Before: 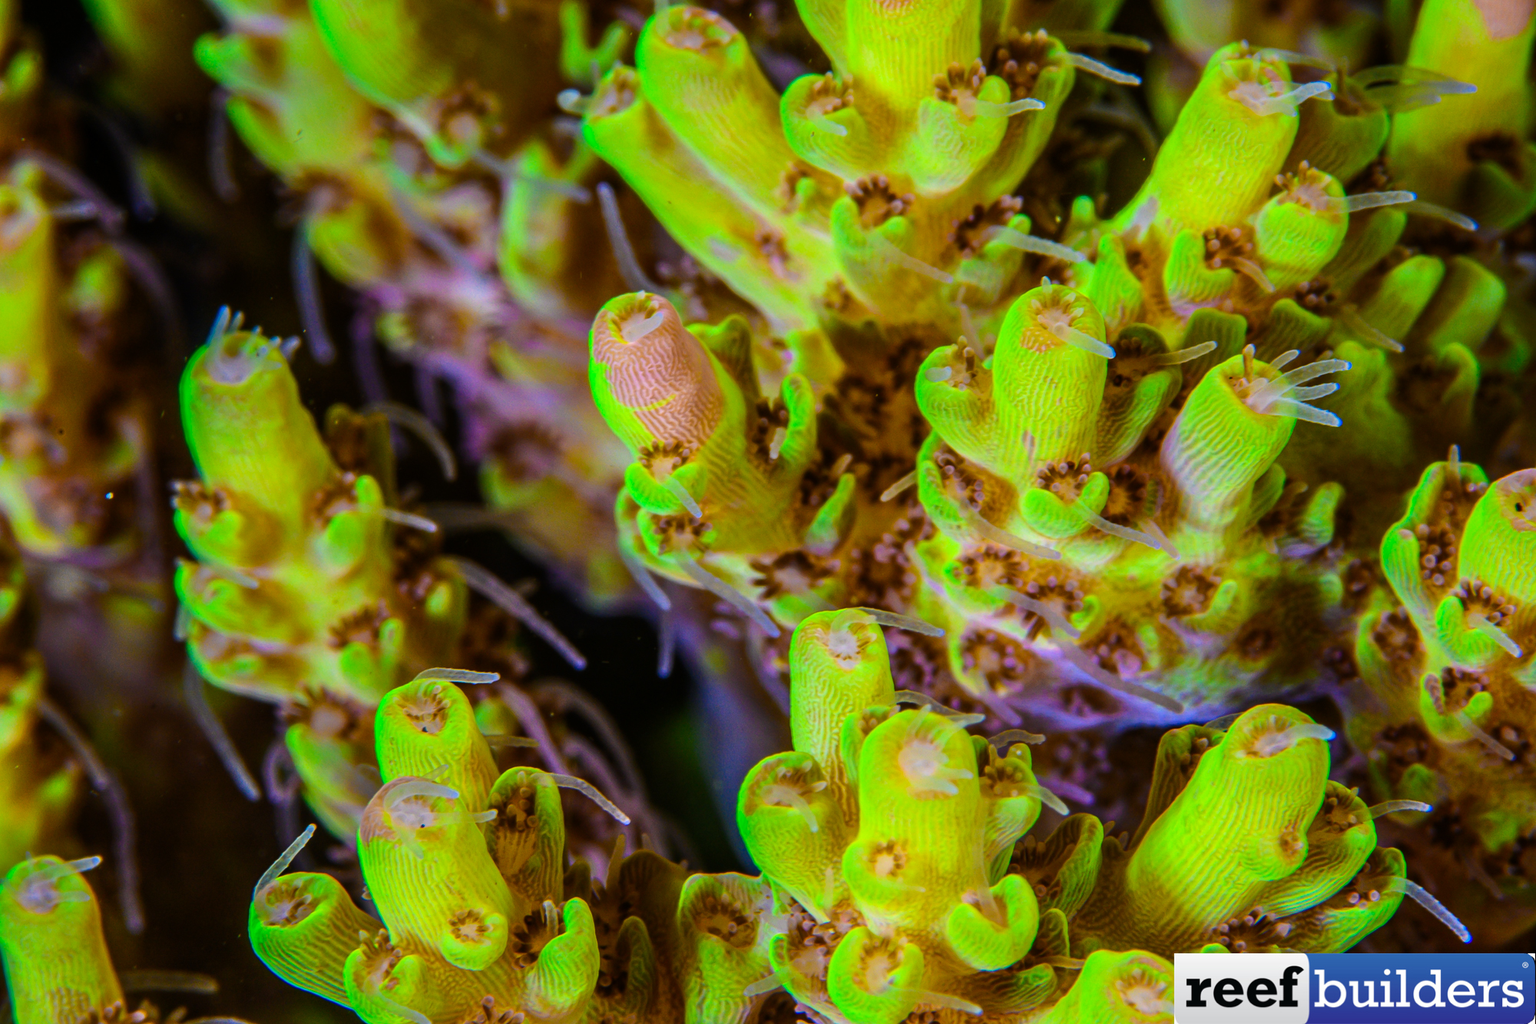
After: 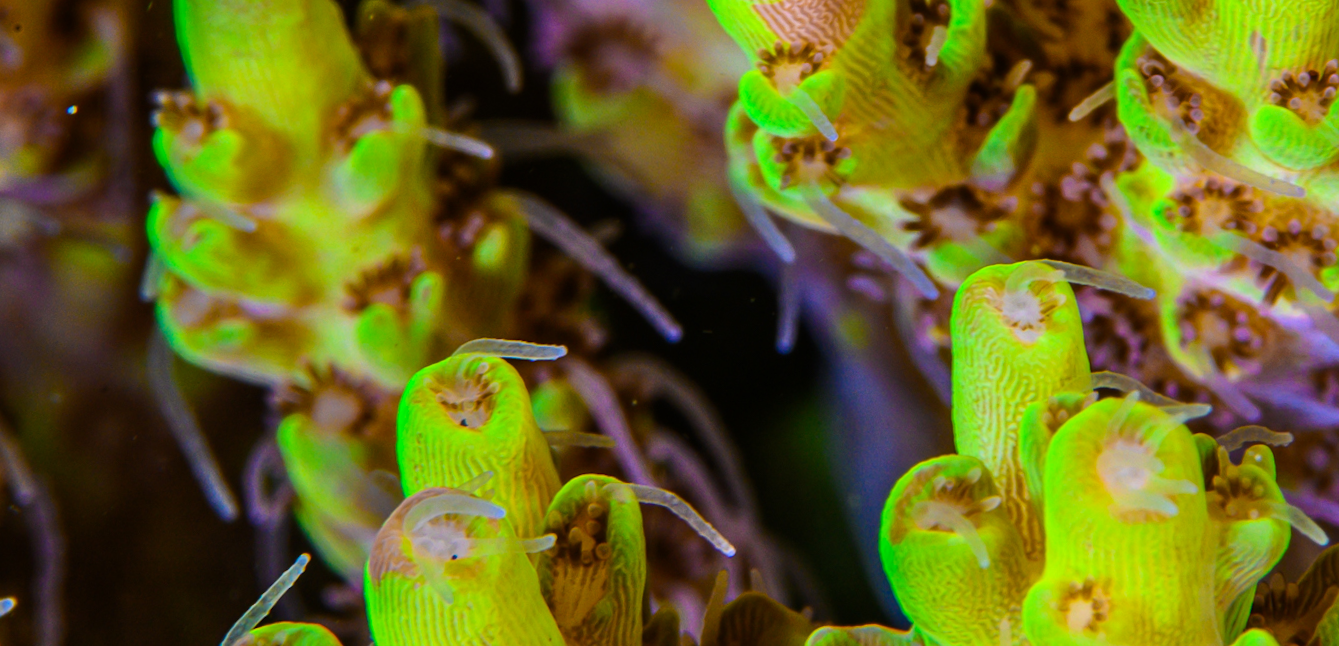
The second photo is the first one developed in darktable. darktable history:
rotate and perspective: rotation 0.215°, lens shift (vertical) -0.139, crop left 0.069, crop right 0.939, crop top 0.002, crop bottom 0.996
crop: top 36.498%, right 27.964%, bottom 14.995%
